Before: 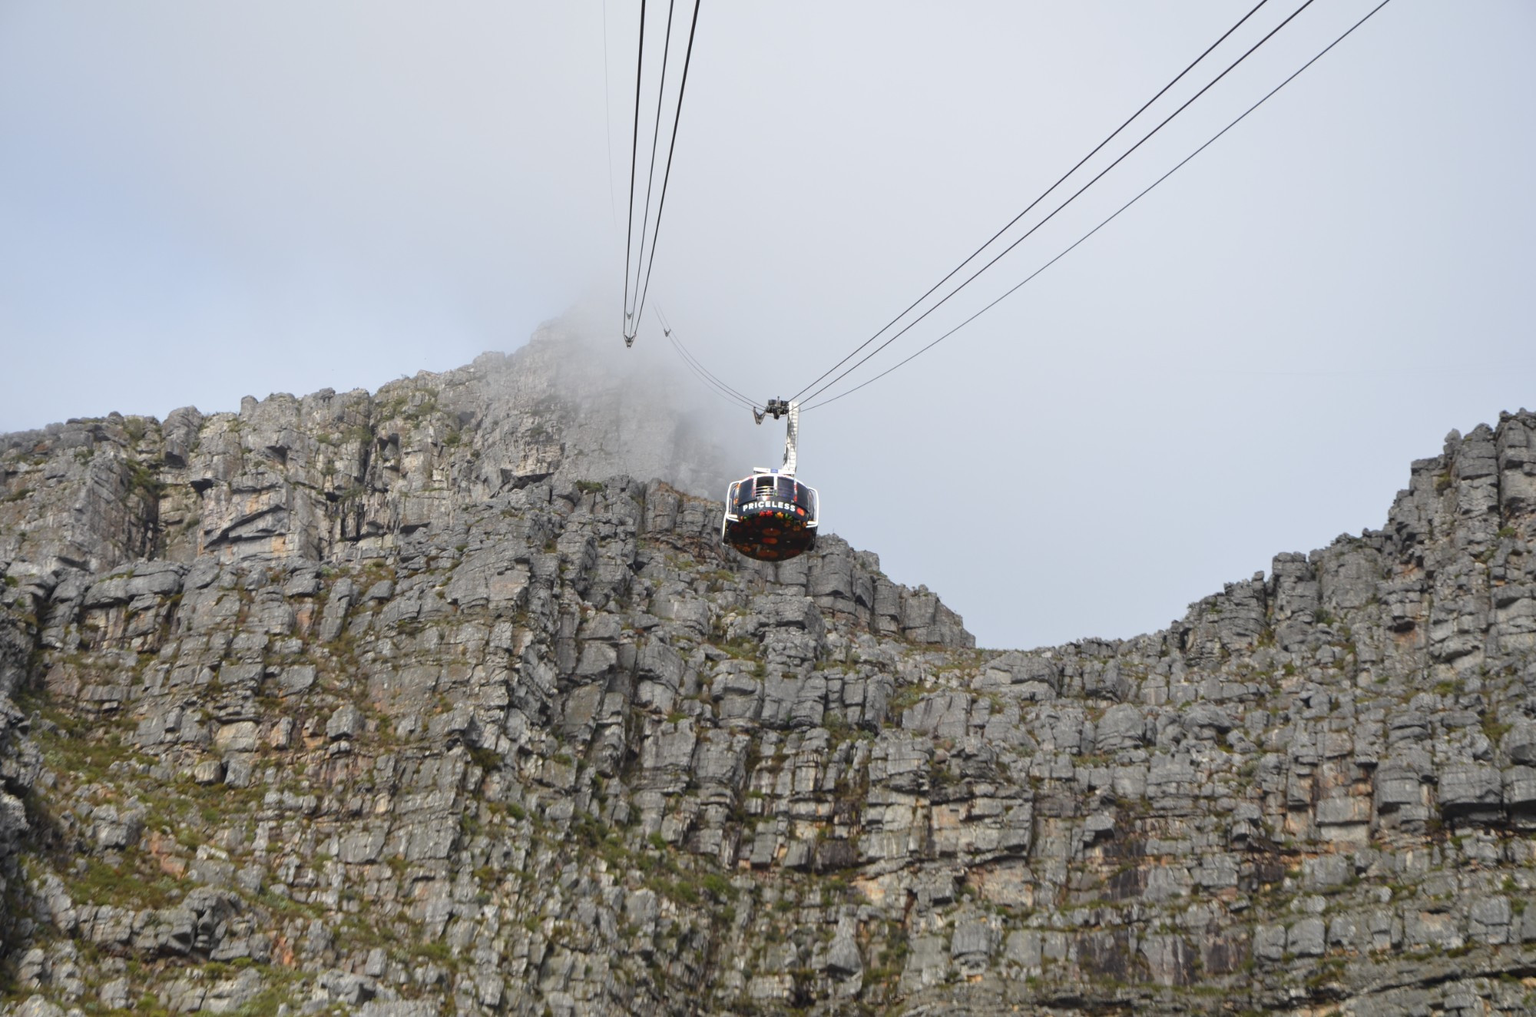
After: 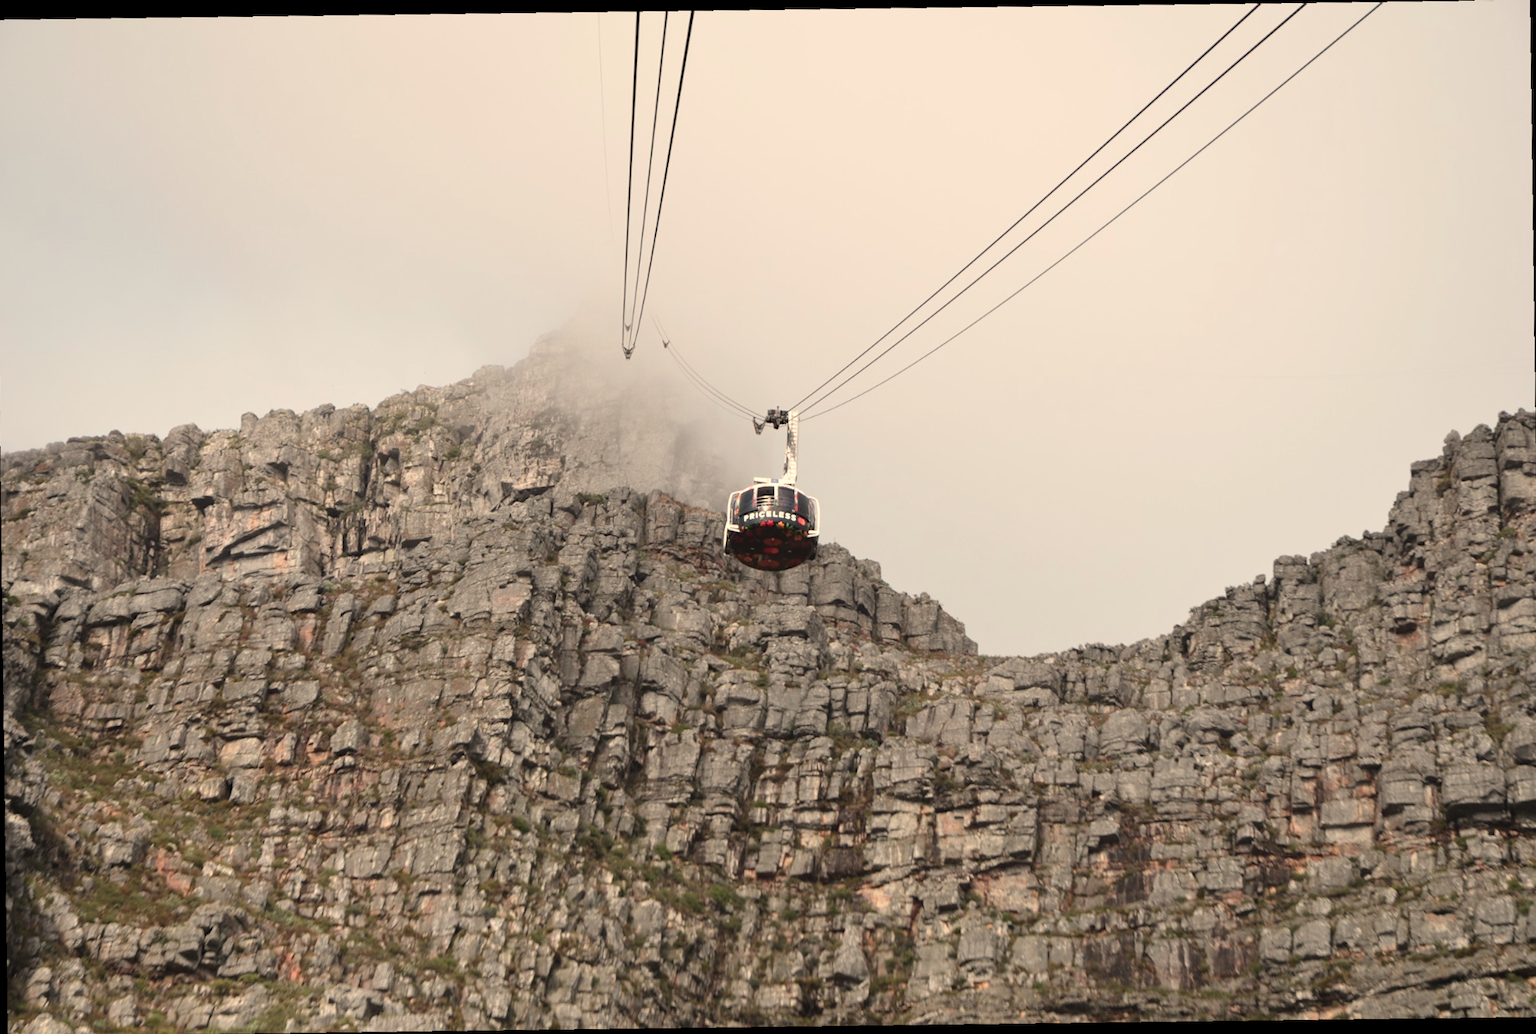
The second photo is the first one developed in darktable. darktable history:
color contrast: blue-yellow contrast 0.7
white balance: red 1.123, blue 0.83
rotate and perspective: rotation -1.24°, automatic cropping off
contrast brightness saturation: contrast 0.1, brightness 0.02, saturation 0.02
crop and rotate: angle -0.5°
